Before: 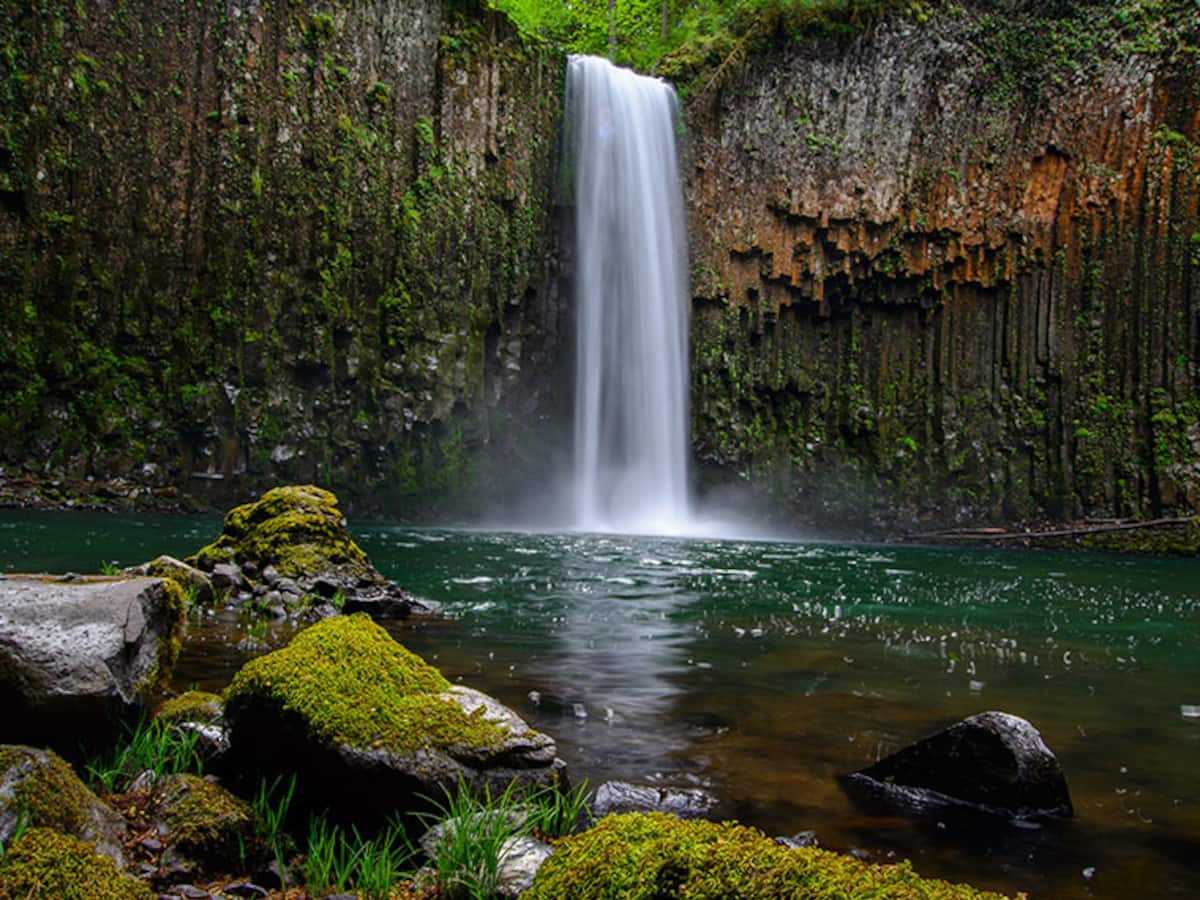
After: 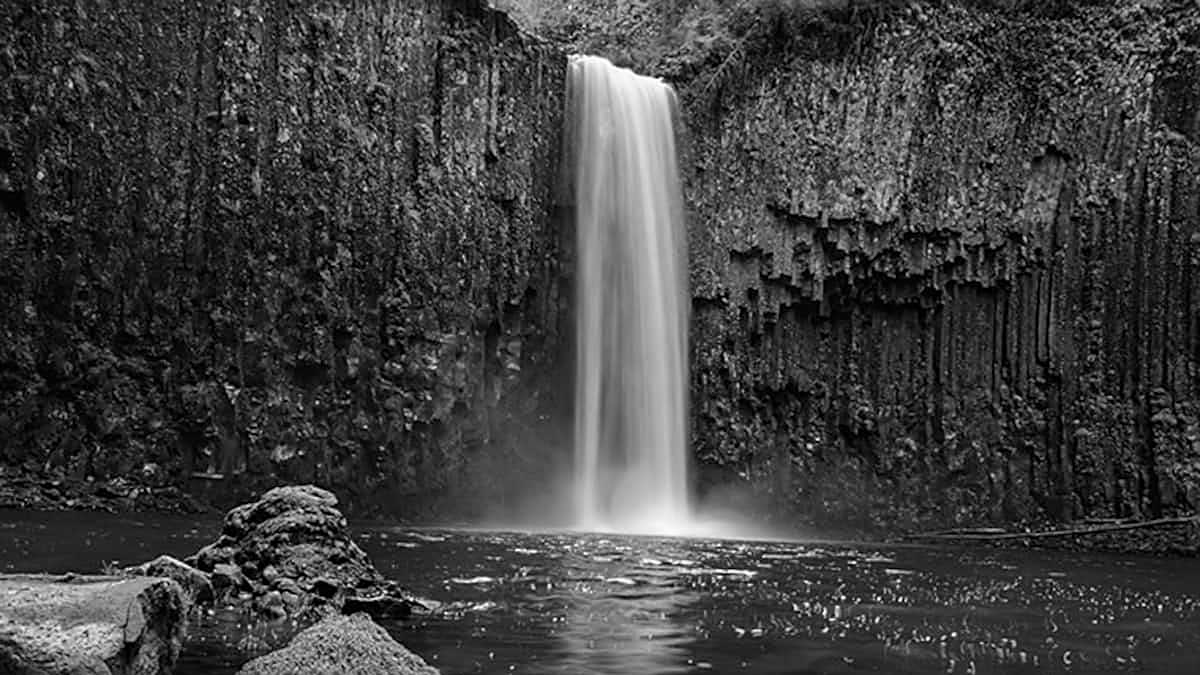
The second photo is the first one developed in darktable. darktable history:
sharpen: on, module defaults
monochrome: on, module defaults
crop: bottom 24.967%
